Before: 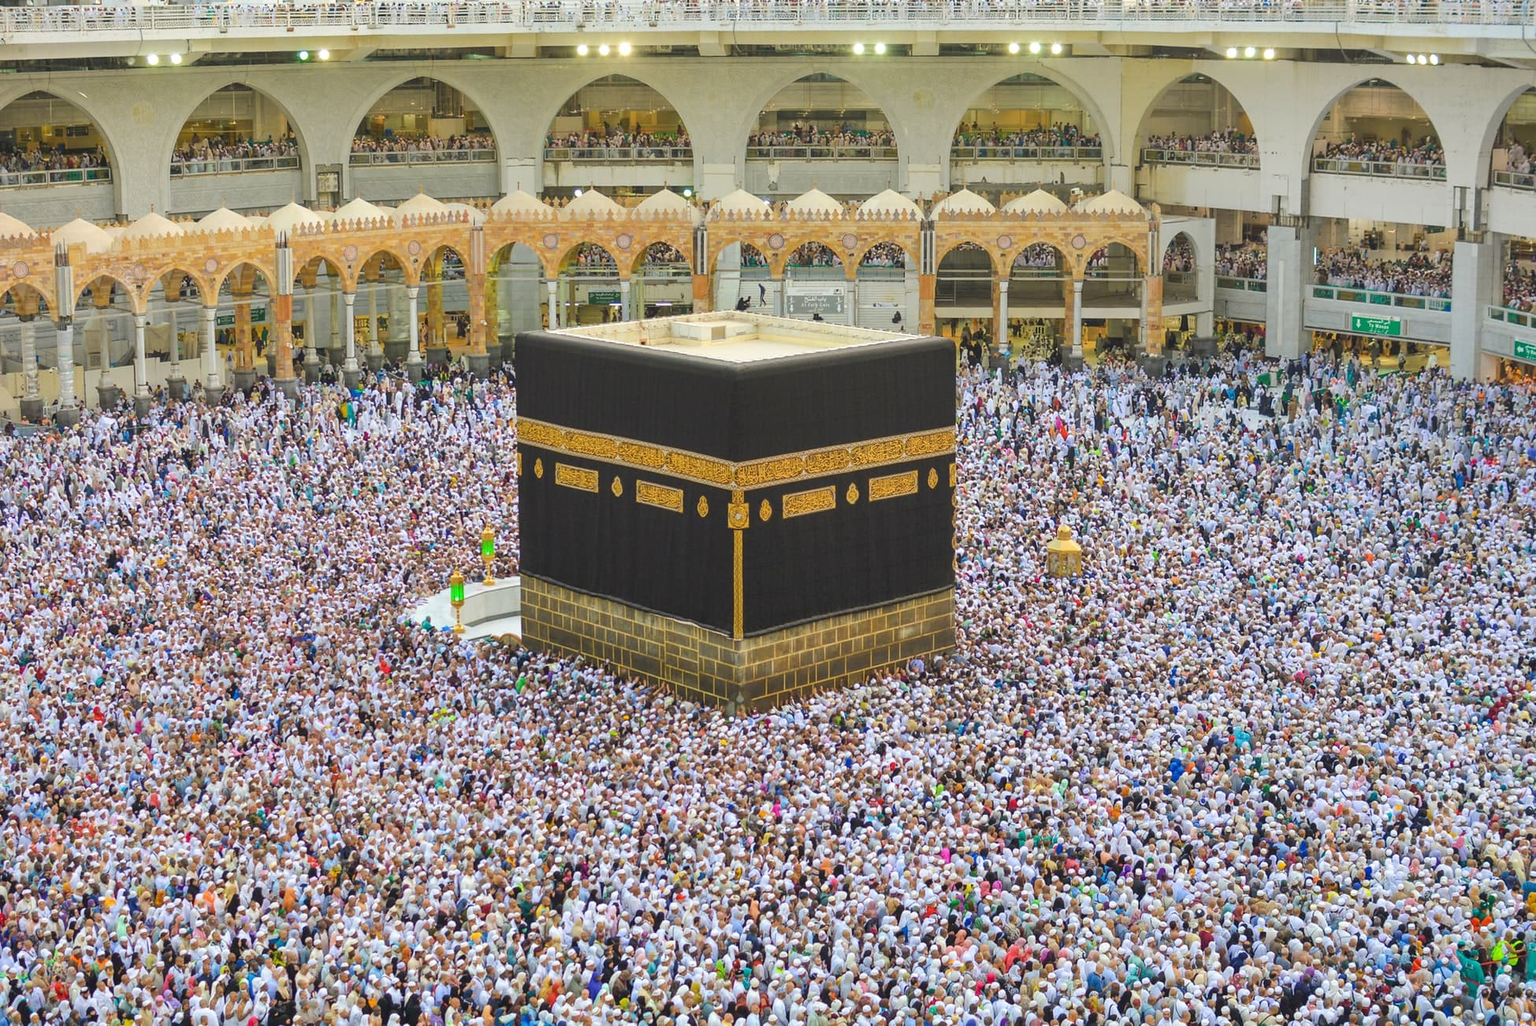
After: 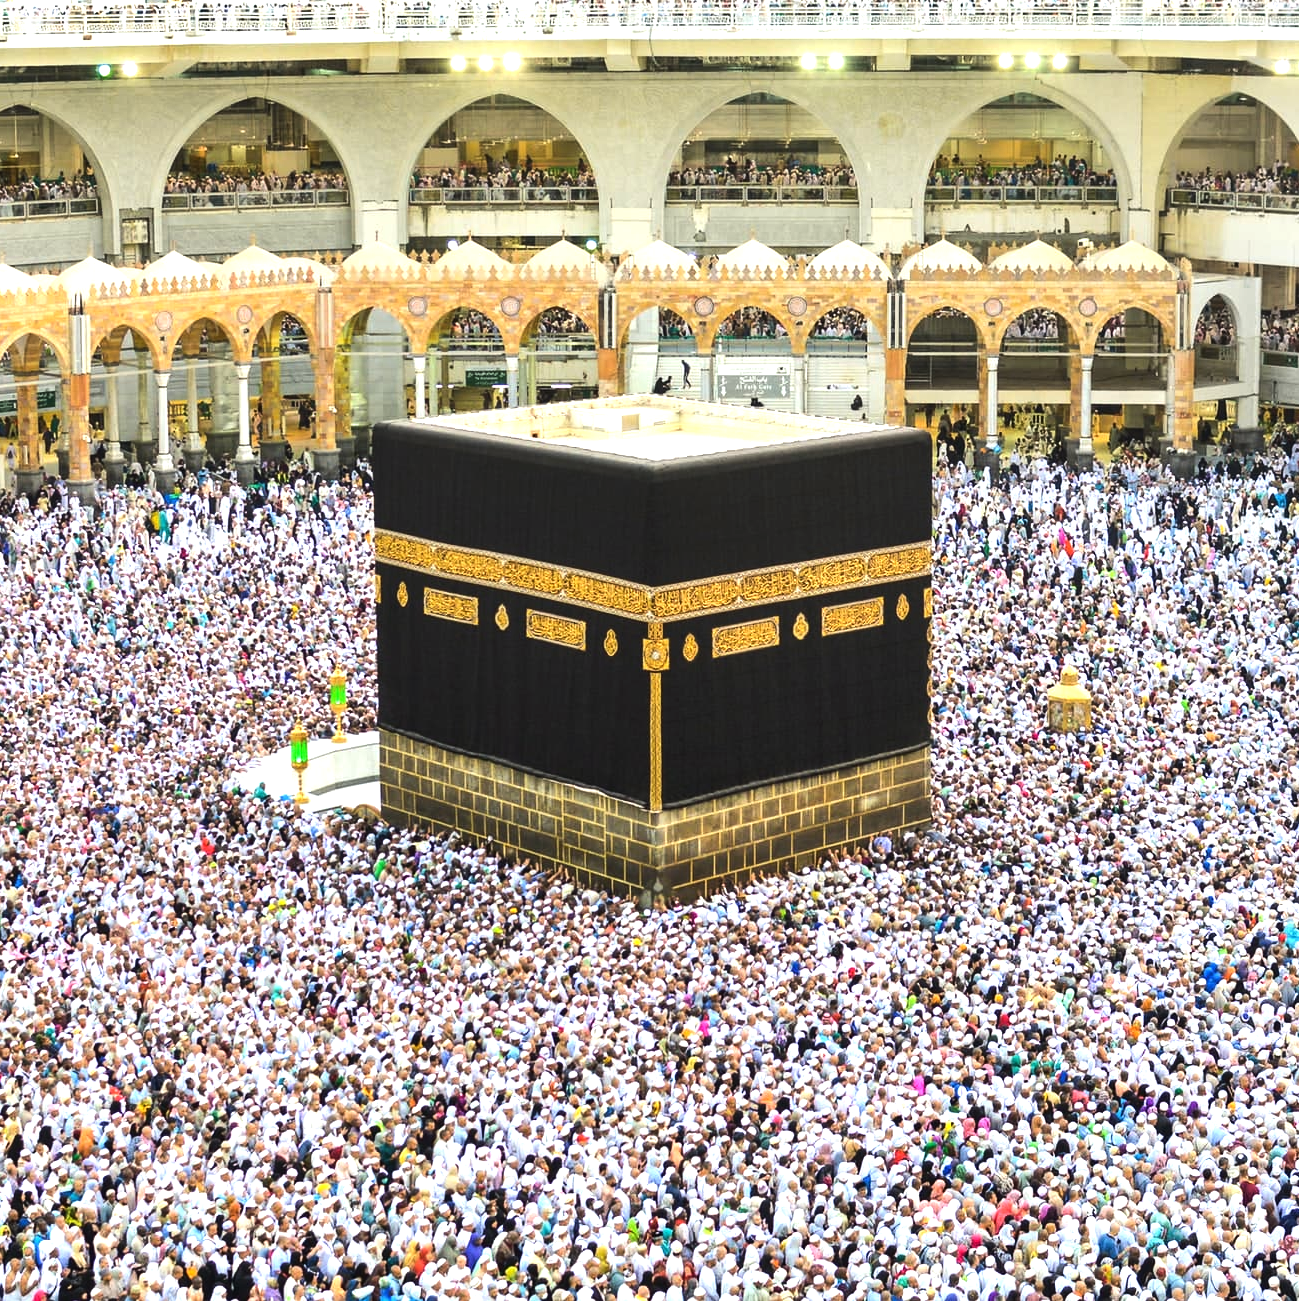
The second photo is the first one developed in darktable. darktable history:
crop and rotate: left 14.436%, right 18.898%
tone equalizer: -8 EV -1.08 EV, -7 EV -1.01 EV, -6 EV -0.867 EV, -5 EV -0.578 EV, -3 EV 0.578 EV, -2 EV 0.867 EV, -1 EV 1.01 EV, +0 EV 1.08 EV, edges refinement/feathering 500, mask exposure compensation -1.57 EV, preserve details no
